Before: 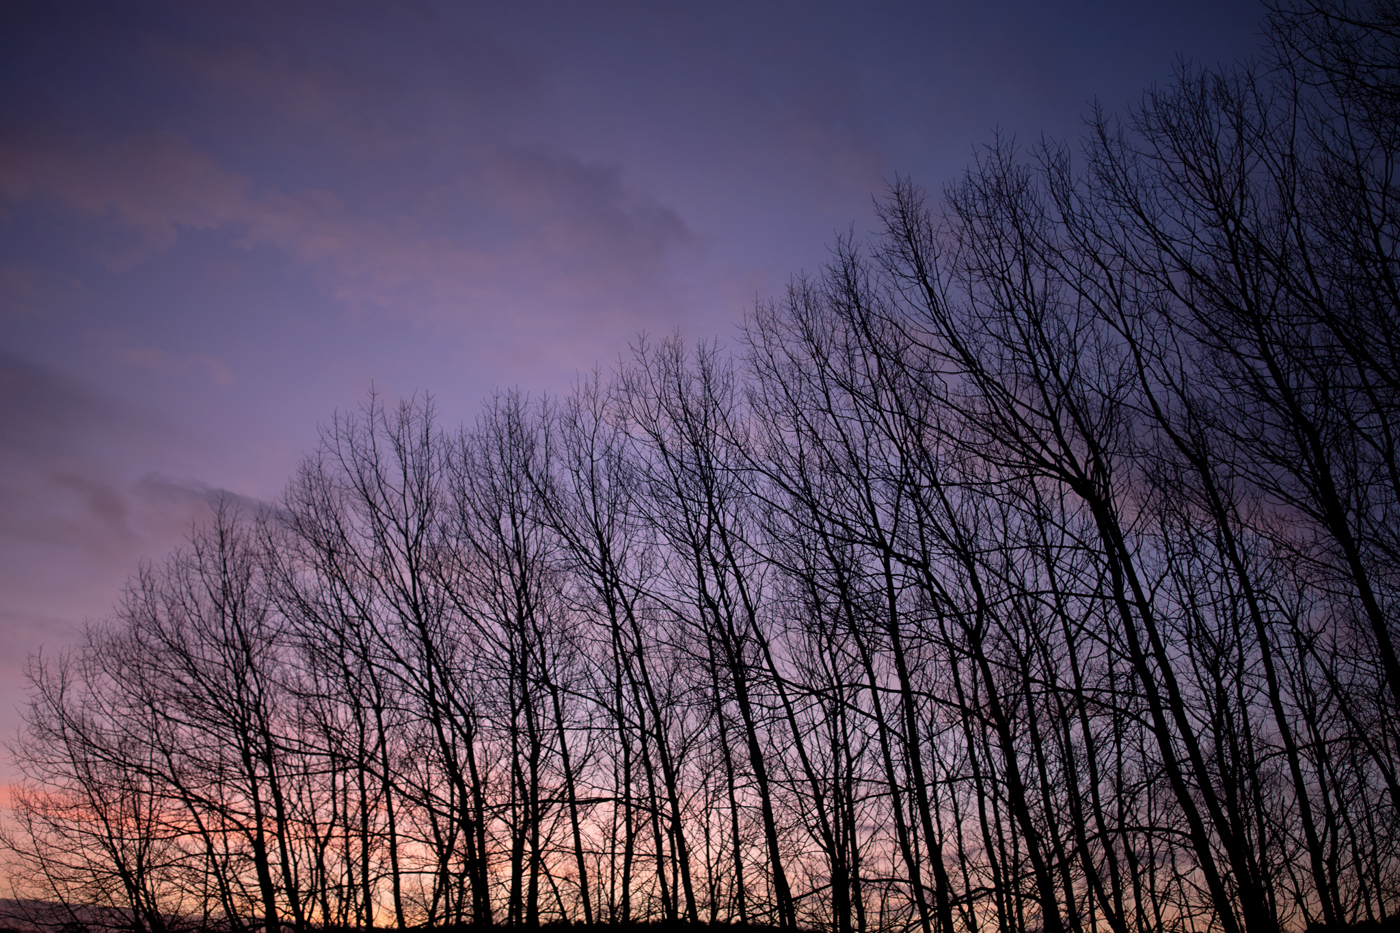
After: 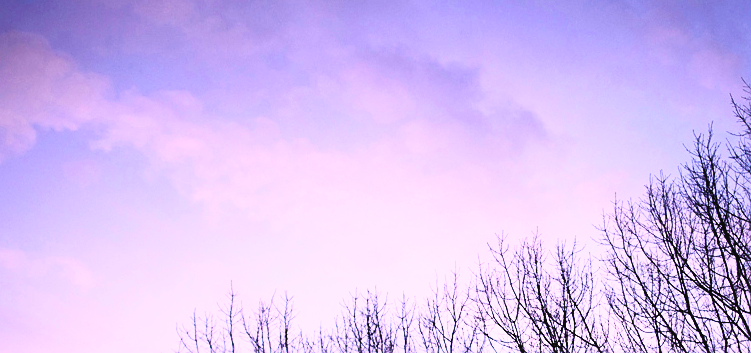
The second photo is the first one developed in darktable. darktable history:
color balance rgb: perceptual saturation grading › global saturation 20%, perceptual saturation grading › highlights -25%, perceptual saturation grading › shadows 25%
crop: left 10.121%, top 10.631%, right 36.218%, bottom 51.526%
sharpen: on, module defaults
base curve: curves: ch0 [(0, 0) (0.007, 0.004) (0.027, 0.03) (0.046, 0.07) (0.207, 0.54) (0.442, 0.872) (0.673, 0.972) (1, 1)], preserve colors none
contrast brightness saturation: contrast 0.39, brightness 0.53
